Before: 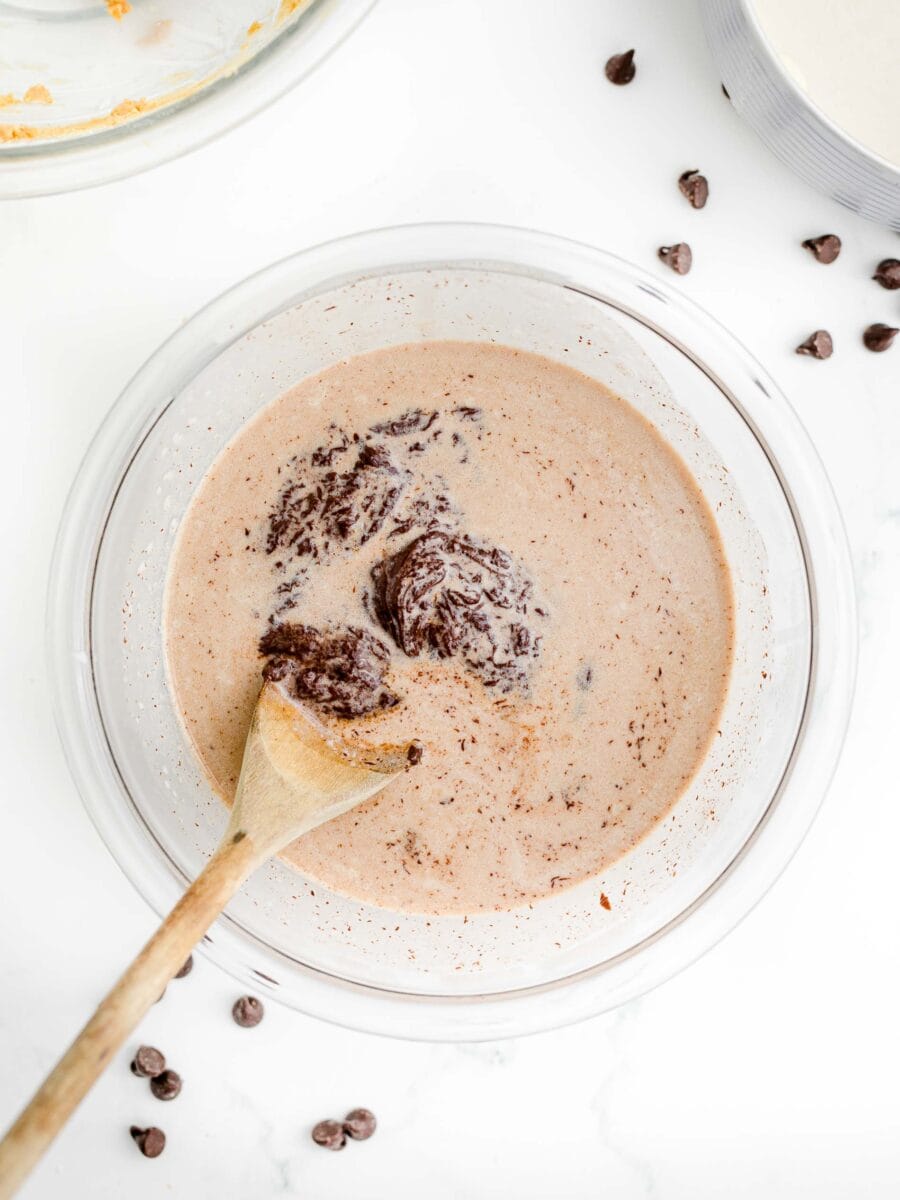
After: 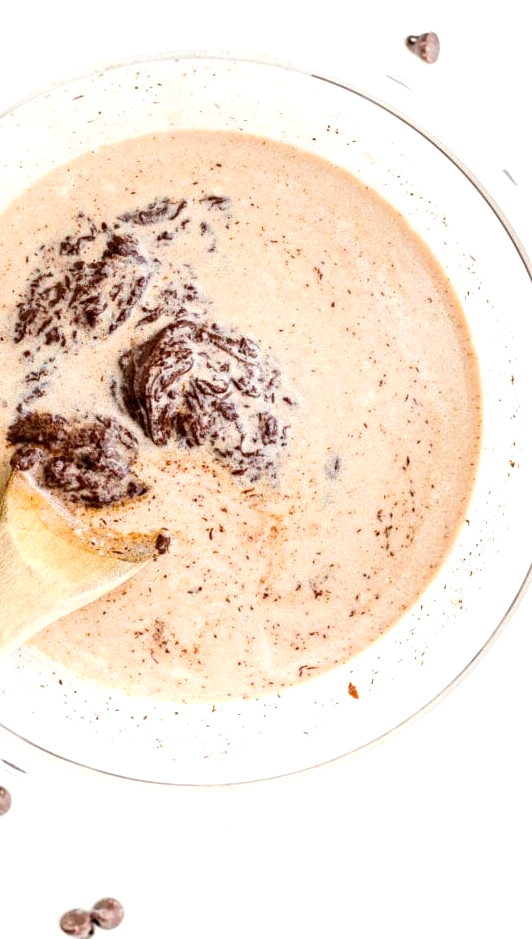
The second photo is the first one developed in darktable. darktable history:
crop and rotate: left 28.105%, top 17.611%, right 12.749%, bottom 4.072%
exposure: black level correction 0.001, exposure 0.498 EV, compensate exposure bias true, compensate highlight preservation false
